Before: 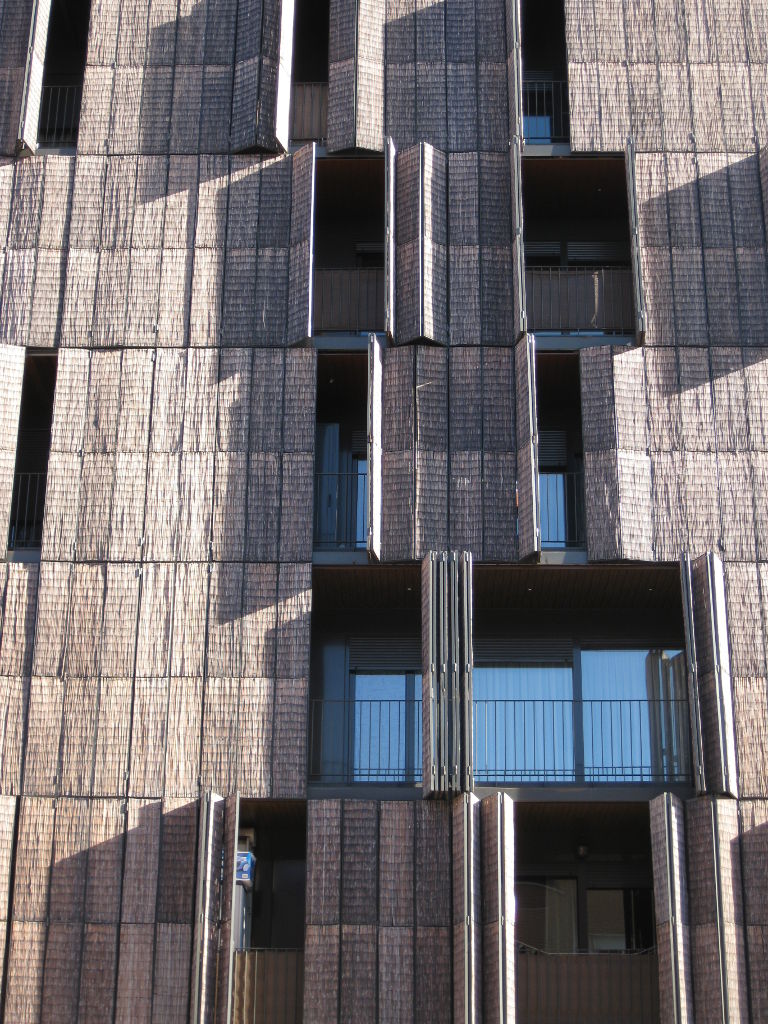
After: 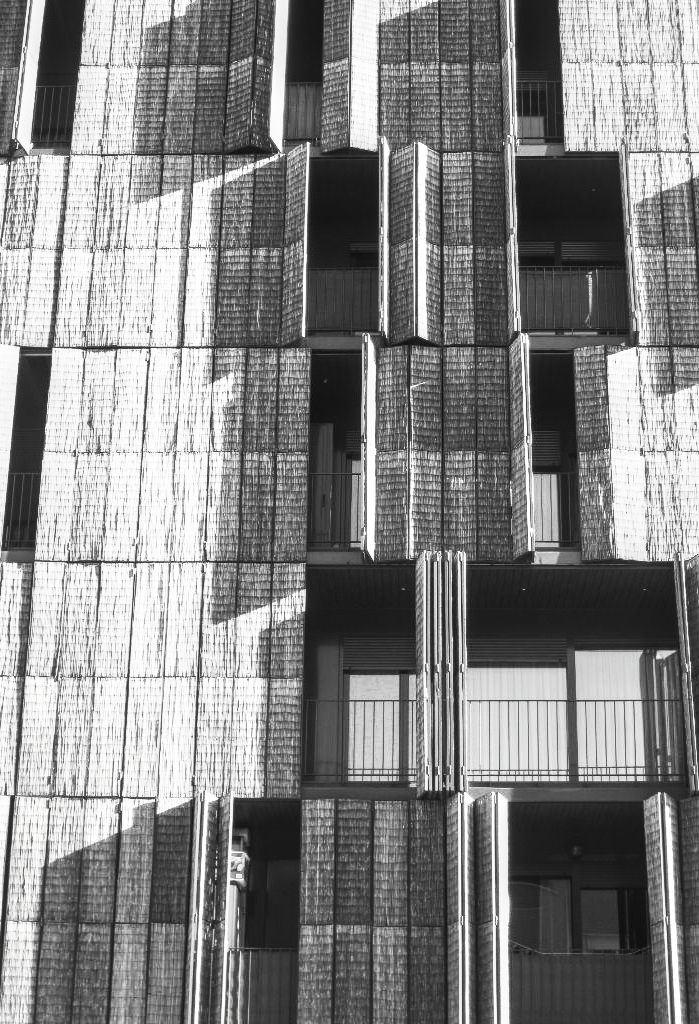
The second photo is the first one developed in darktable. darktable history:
contrast brightness saturation: contrast 0.536, brightness 0.462, saturation -0.985
crop and rotate: left 0.876%, right 8.071%
color zones: curves: ch0 [(0, 0.511) (0.143, 0.531) (0.286, 0.56) (0.429, 0.5) (0.571, 0.5) (0.714, 0.5) (0.857, 0.5) (1, 0.5)]; ch1 [(0, 0.525) (0.143, 0.705) (0.286, 0.715) (0.429, 0.35) (0.571, 0.35) (0.714, 0.35) (0.857, 0.4) (1, 0.4)]; ch2 [(0, 0.572) (0.143, 0.512) (0.286, 0.473) (0.429, 0.45) (0.571, 0.5) (0.714, 0.5) (0.857, 0.518) (1, 0.518)], mix 33.6%
local contrast: on, module defaults
